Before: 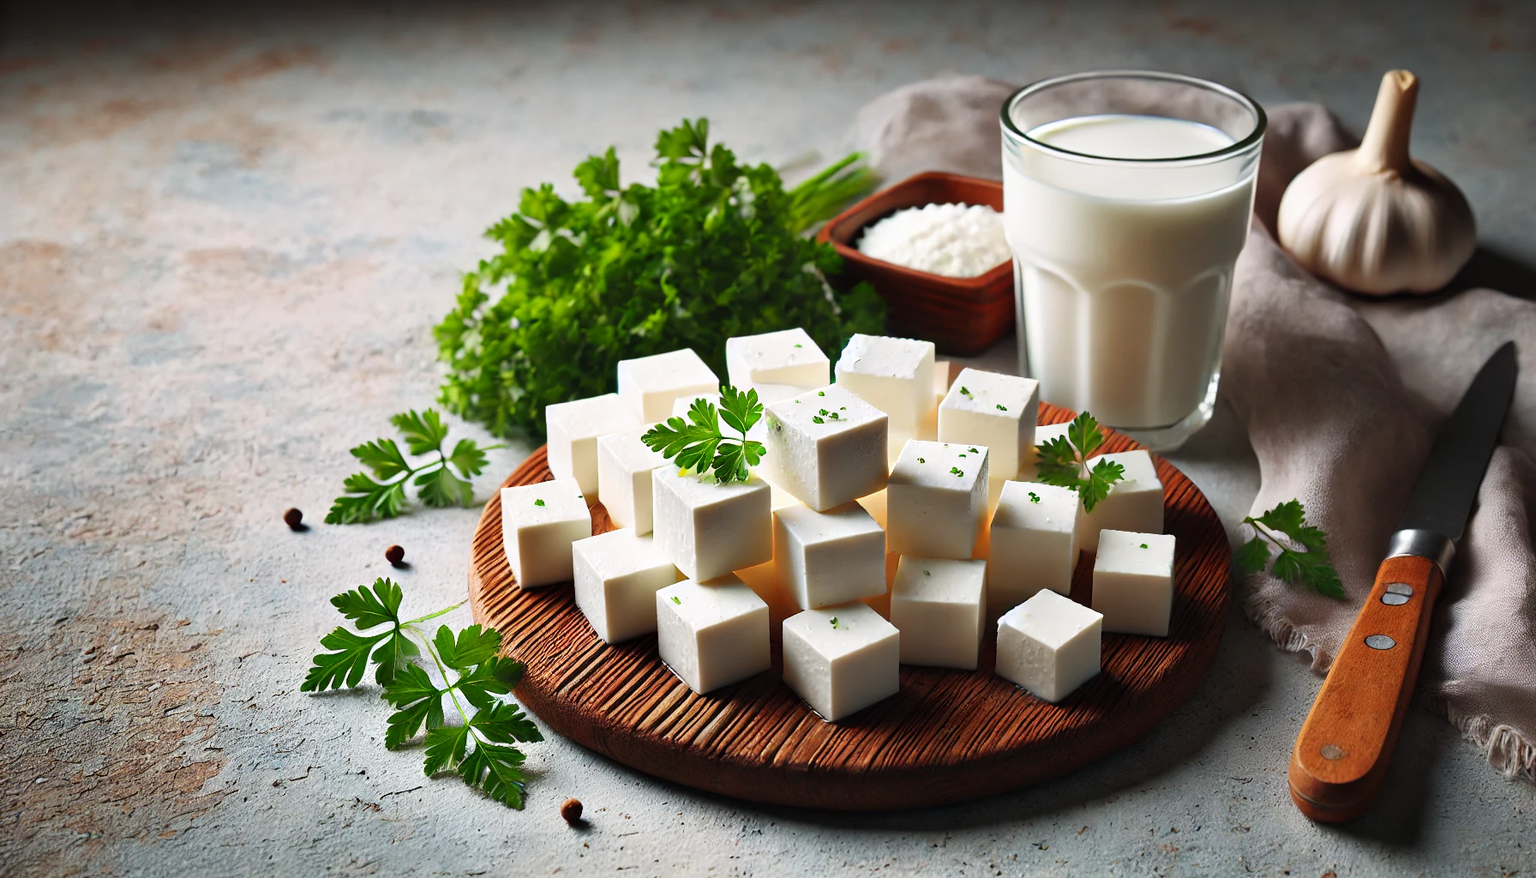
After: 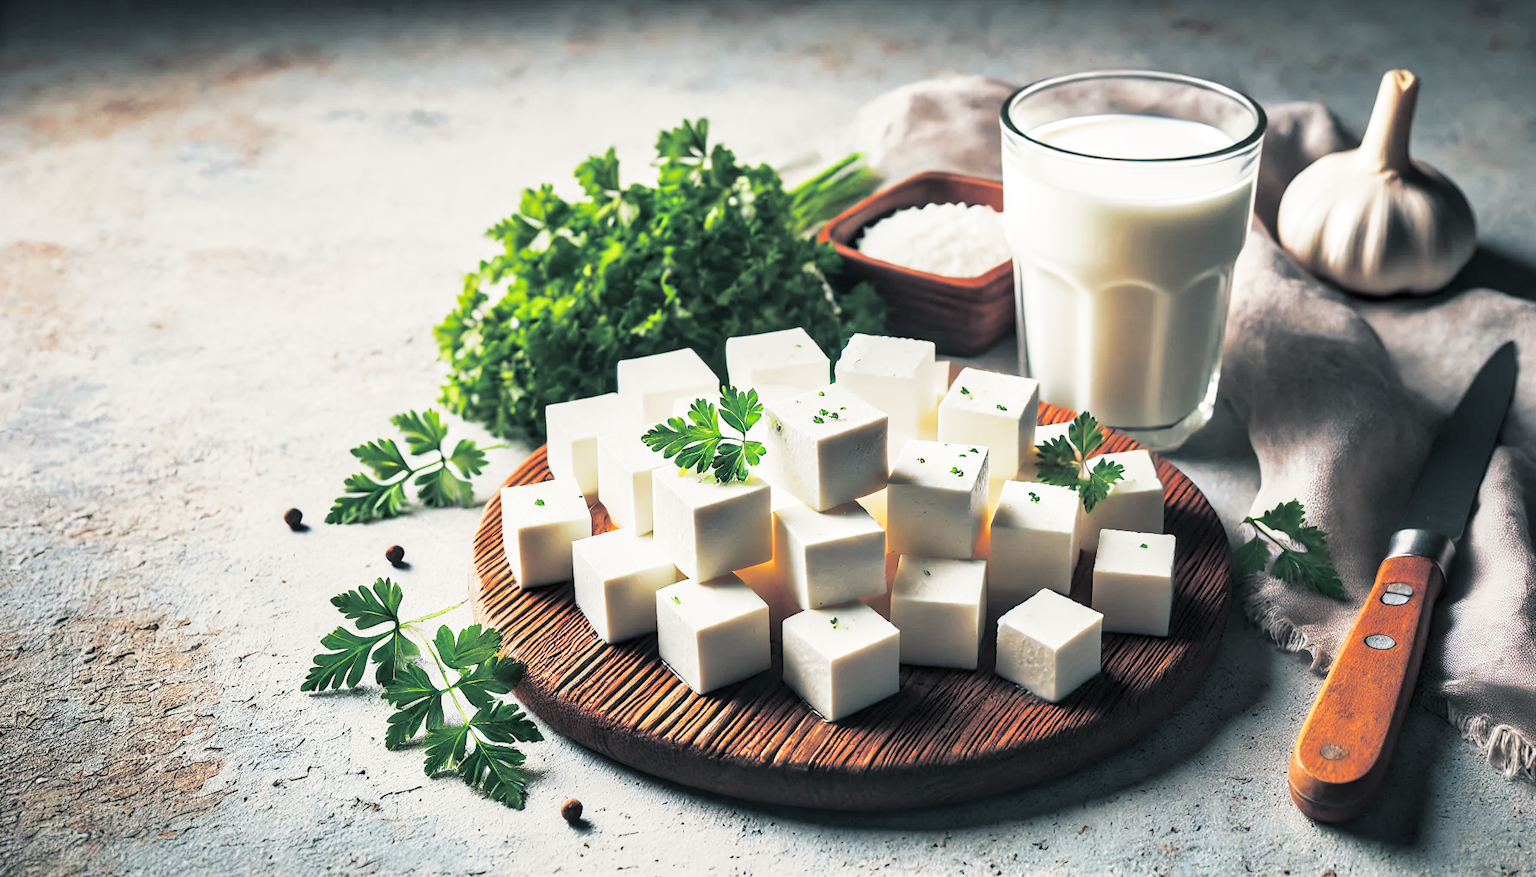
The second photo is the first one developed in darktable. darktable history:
base curve: curves: ch0 [(0, 0) (0.088, 0.125) (0.176, 0.251) (0.354, 0.501) (0.613, 0.749) (1, 0.877)], preserve colors none
split-toning: shadows › hue 205.2°, shadows › saturation 0.29, highlights › hue 50.4°, highlights › saturation 0.38, balance -49.9
exposure: exposure 0.426 EV, compensate highlight preservation false
local contrast: detail 130%
